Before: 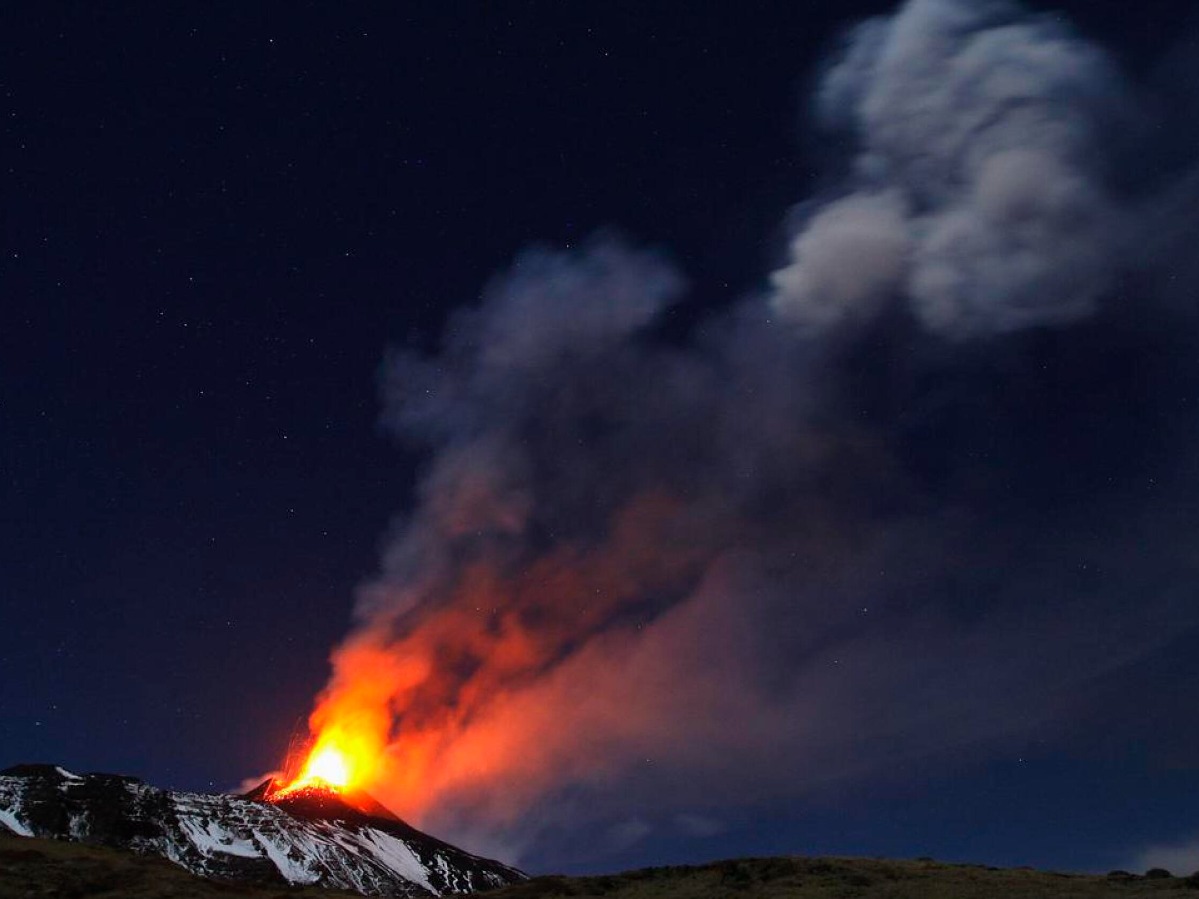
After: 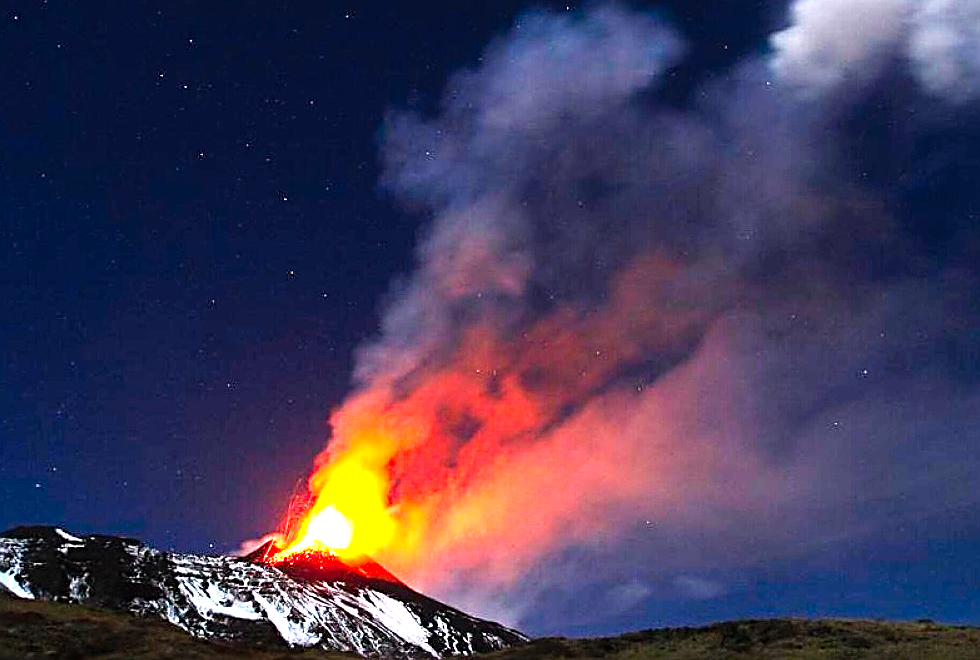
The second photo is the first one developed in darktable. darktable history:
levels: levels [0, 0.281, 0.562]
crop: top 26.563%, right 18.051%
contrast equalizer: y [[0.5, 0.5, 0.472, 0.5, 0.5, 0.5], [0.5 ×6], [0.5 ×6], [0 ×6], [0 ×6]]
sharpen: radius 2.536, amount 0.623
